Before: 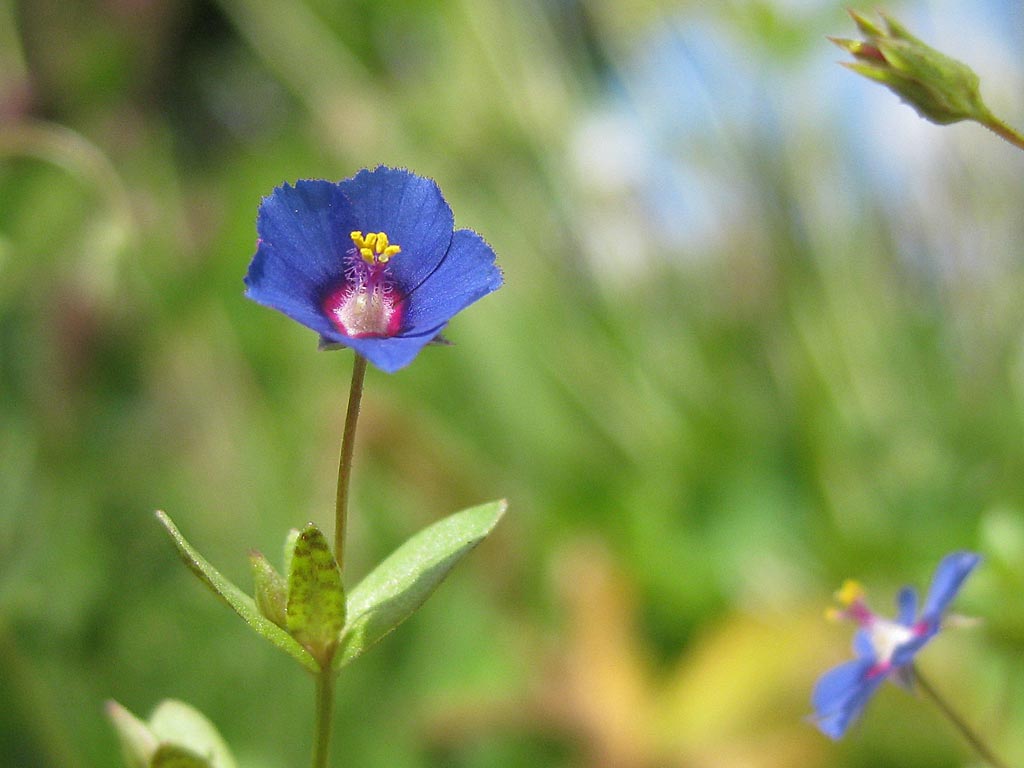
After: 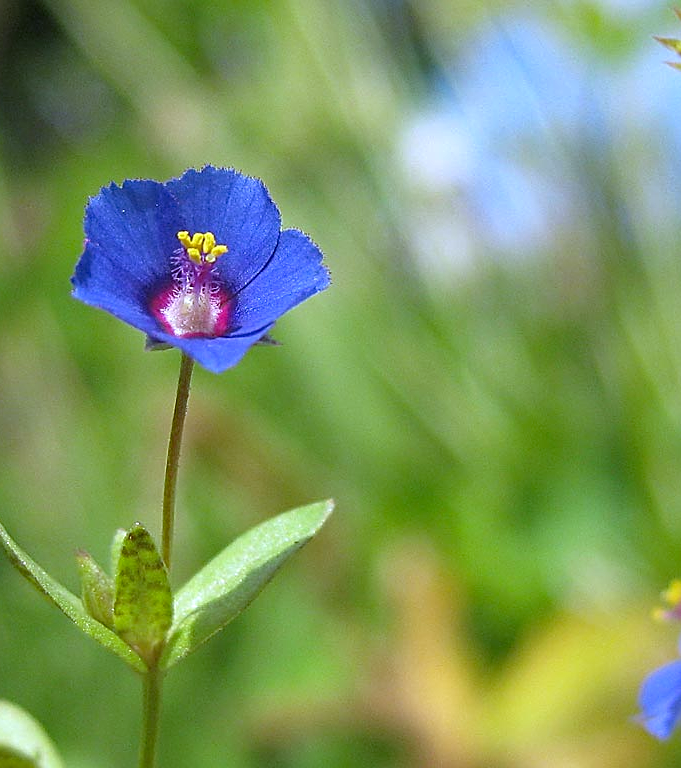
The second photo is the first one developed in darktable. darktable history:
sharpen: on, module defaults
crop: left 16.899%, right 16.556%
white balance: red 0.948, green 1.02, blue 1.176
haze removal: compatibility mode true, adaptive false
